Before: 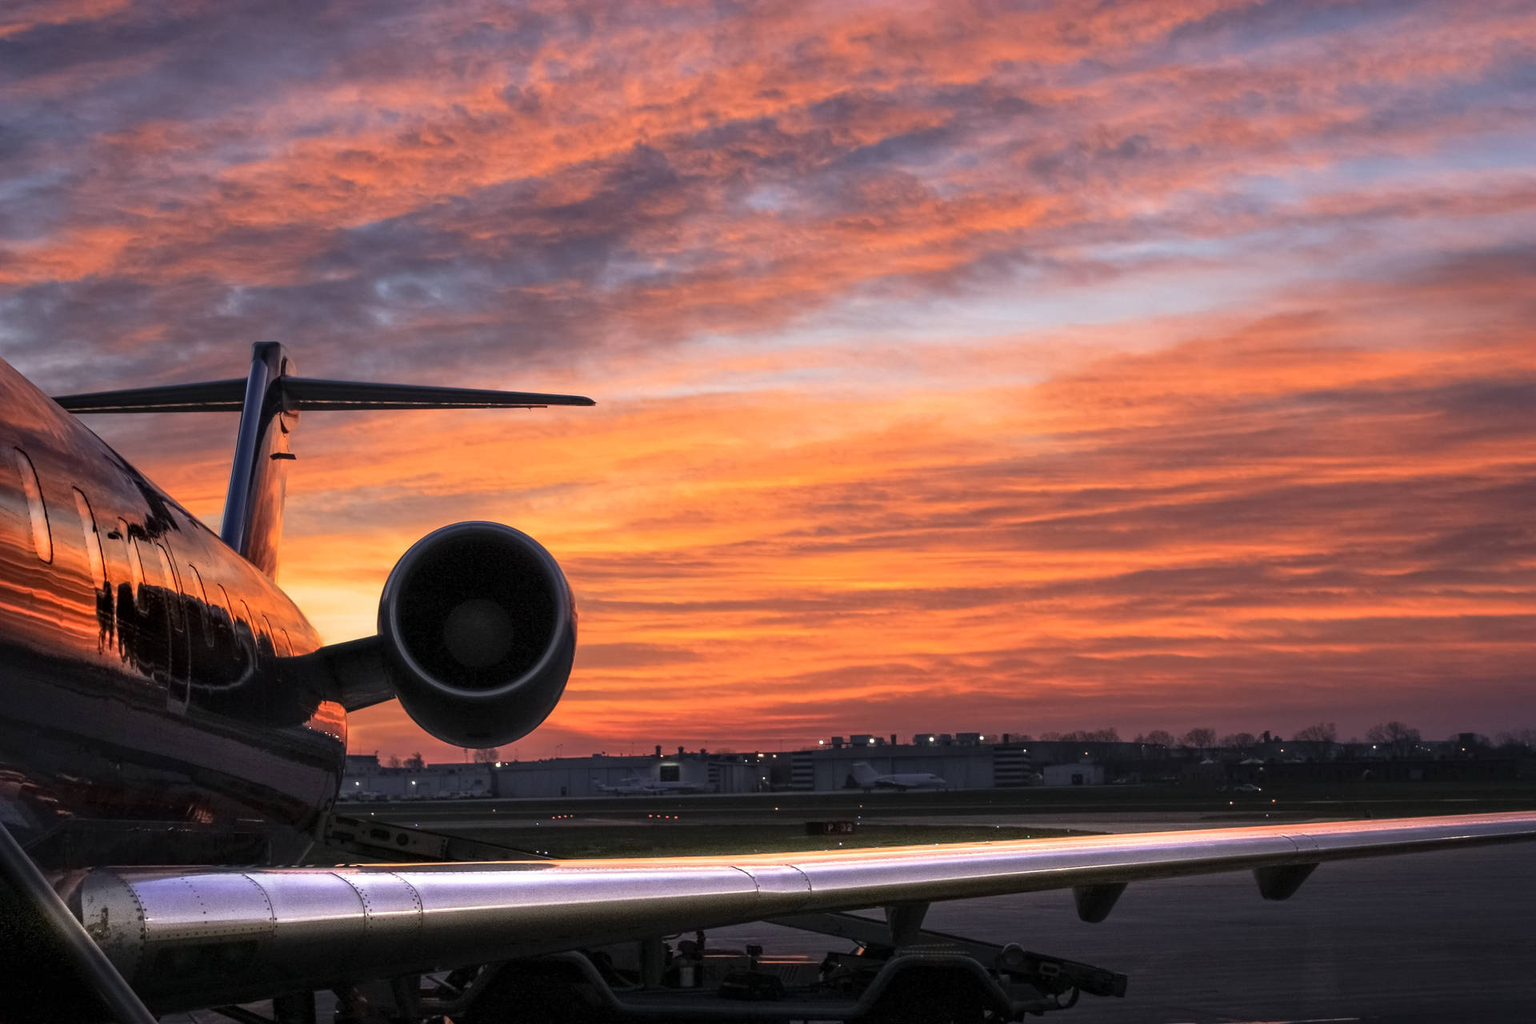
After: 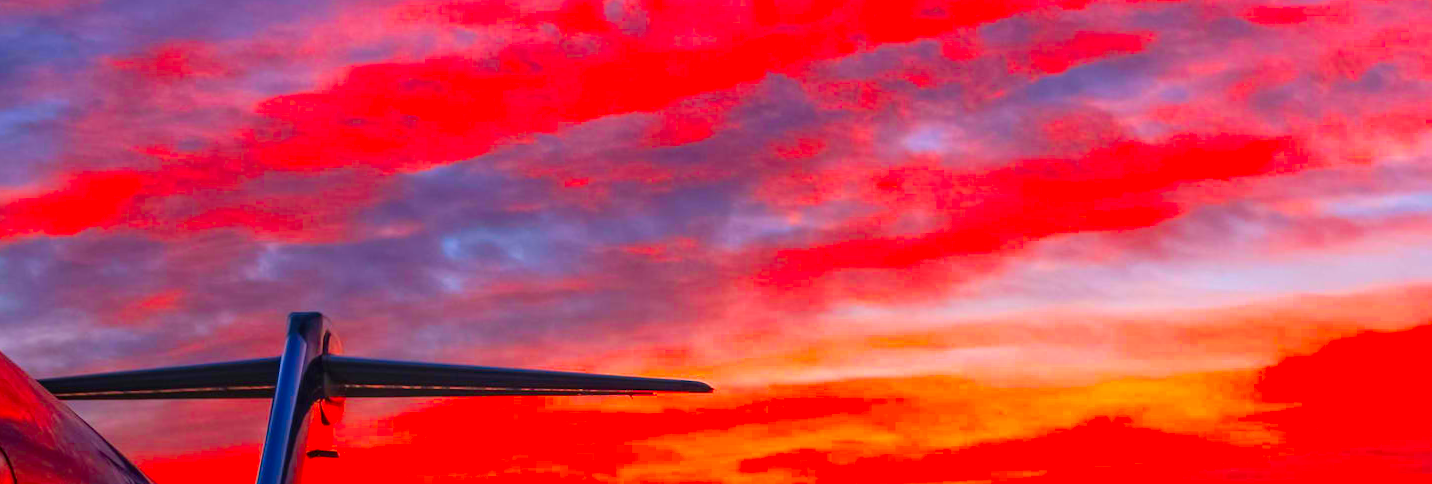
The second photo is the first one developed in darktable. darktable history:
rotate and perspective: rotation 0.226°, lens shift (vertical) -0.042, crop left 0.023, crop right 0.982, crop top 0.006, crop bottom 0.994
exposure: exposure 0 EV, compensate highlight preservation false
crop: left 0.579%, top 7.627%, right 23.167%, bottom 54.275%
color correction: saturation 3
